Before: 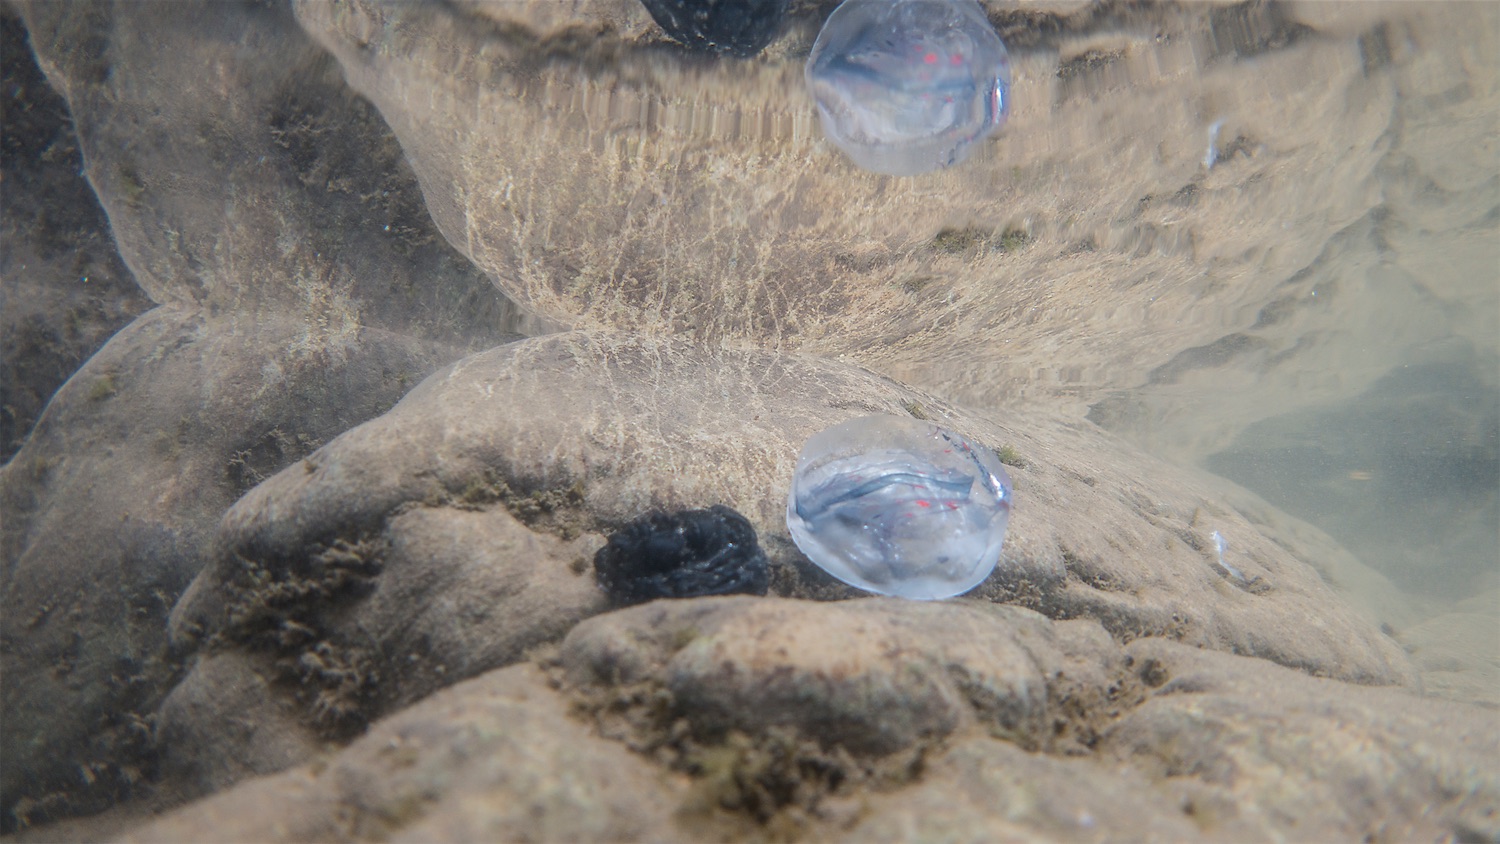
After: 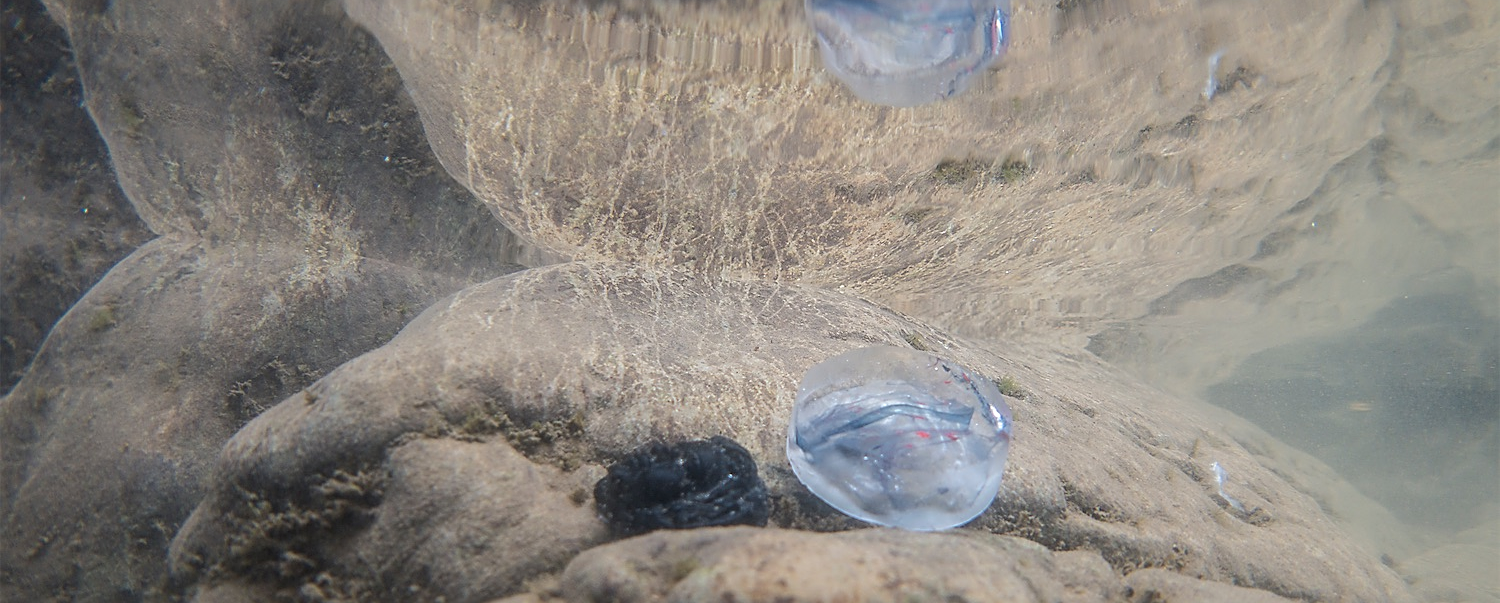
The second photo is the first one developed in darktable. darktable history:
crop and rotate: top 8.2%, bottom 20.315%
sharpen: on, module defaults
